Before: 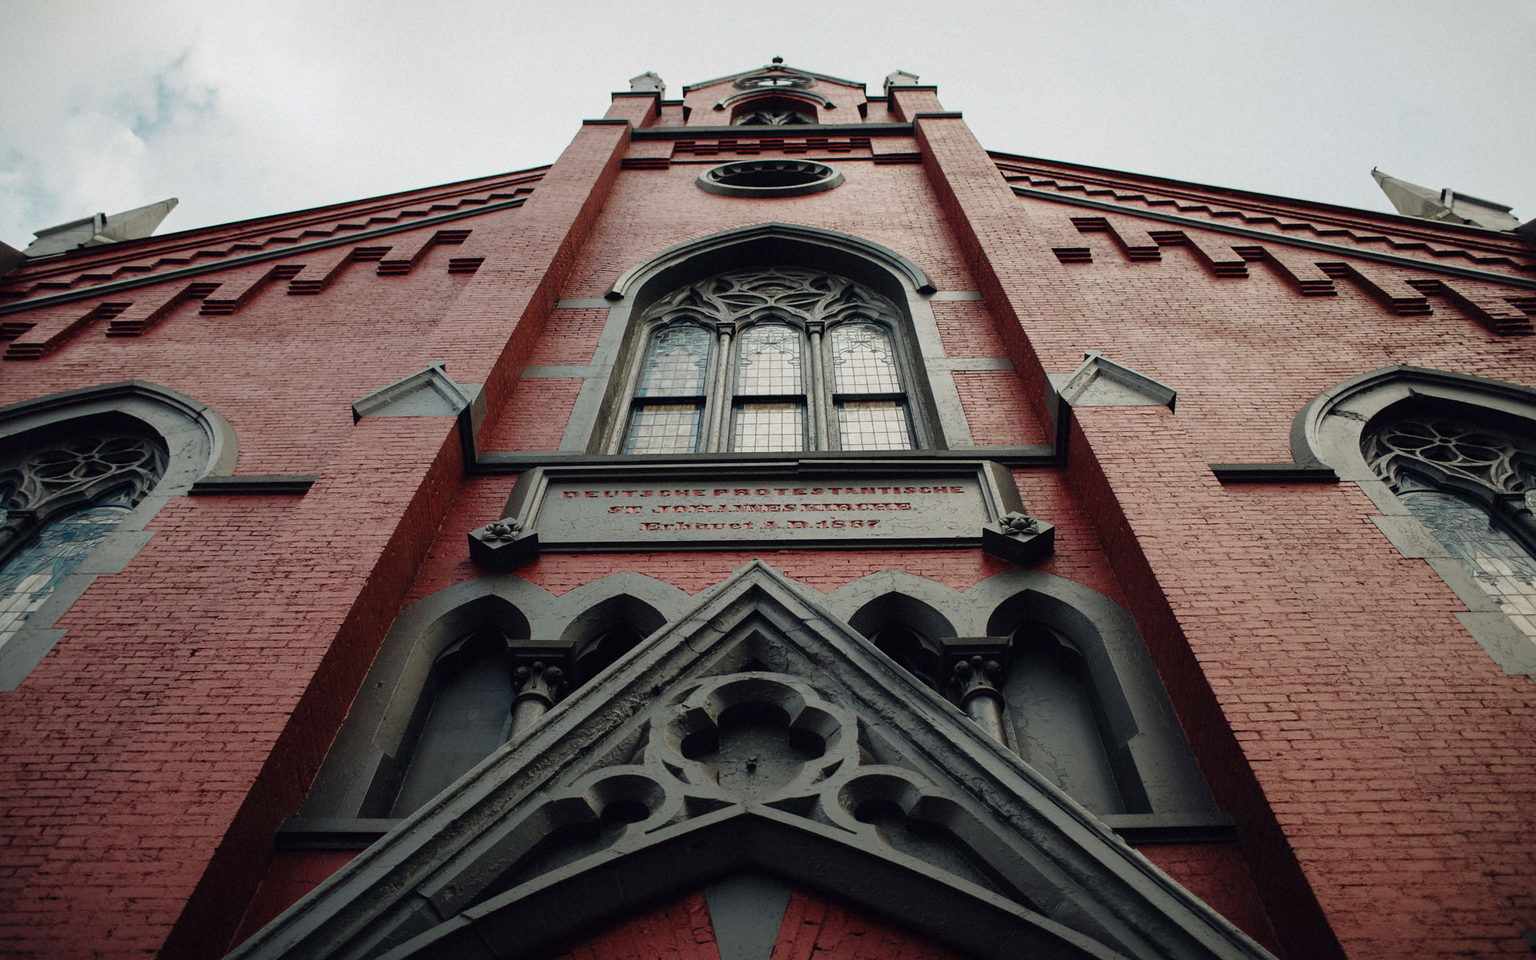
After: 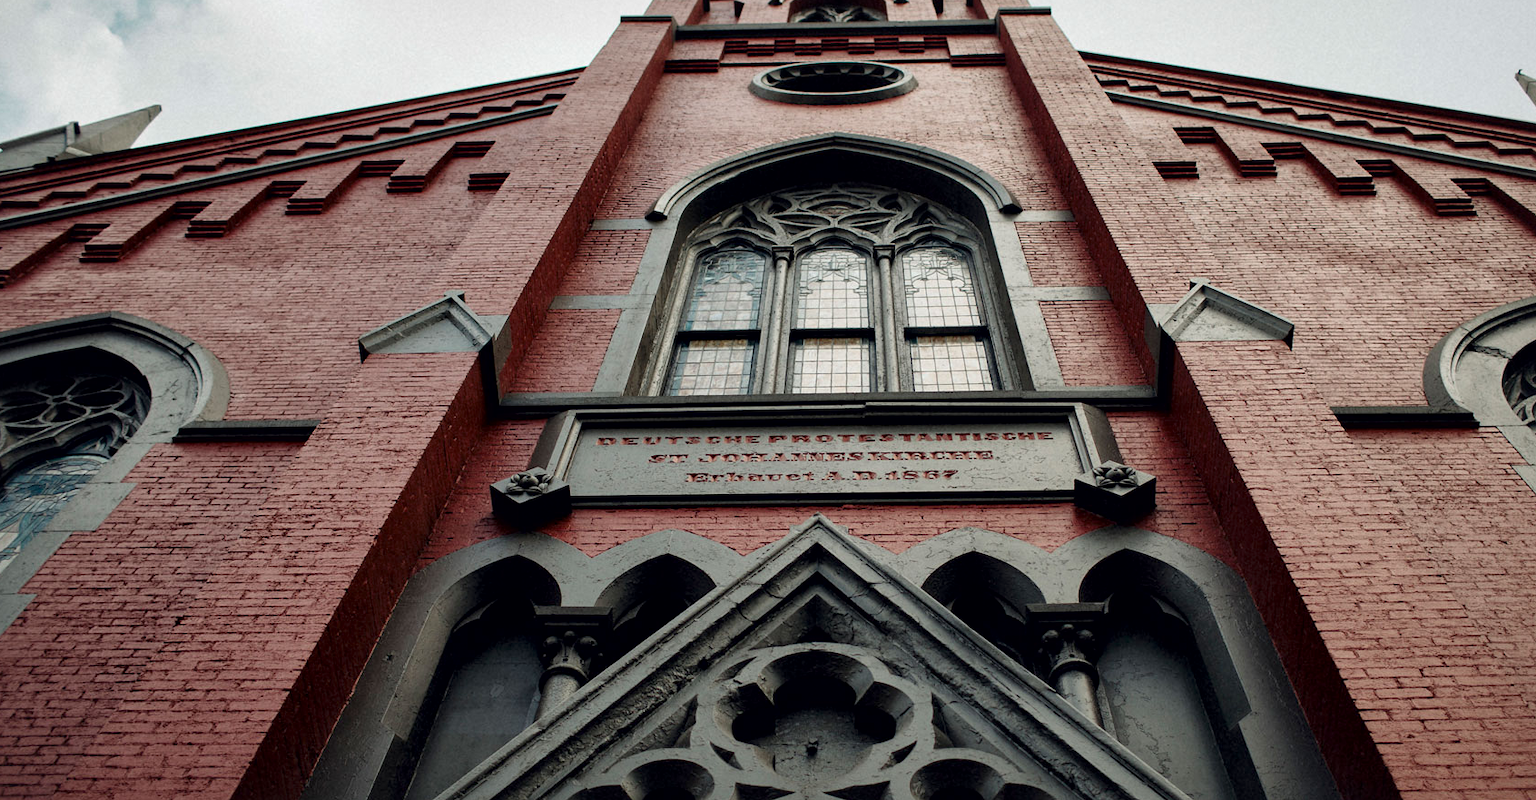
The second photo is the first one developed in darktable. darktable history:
crop and rotate: left 2.367%, top 11.074%, right 9.496%, bottom 15.421%
local contrast: mode bilateral grid, contrast 26, coarseness 61, detail 151%, midtone range 0.2
